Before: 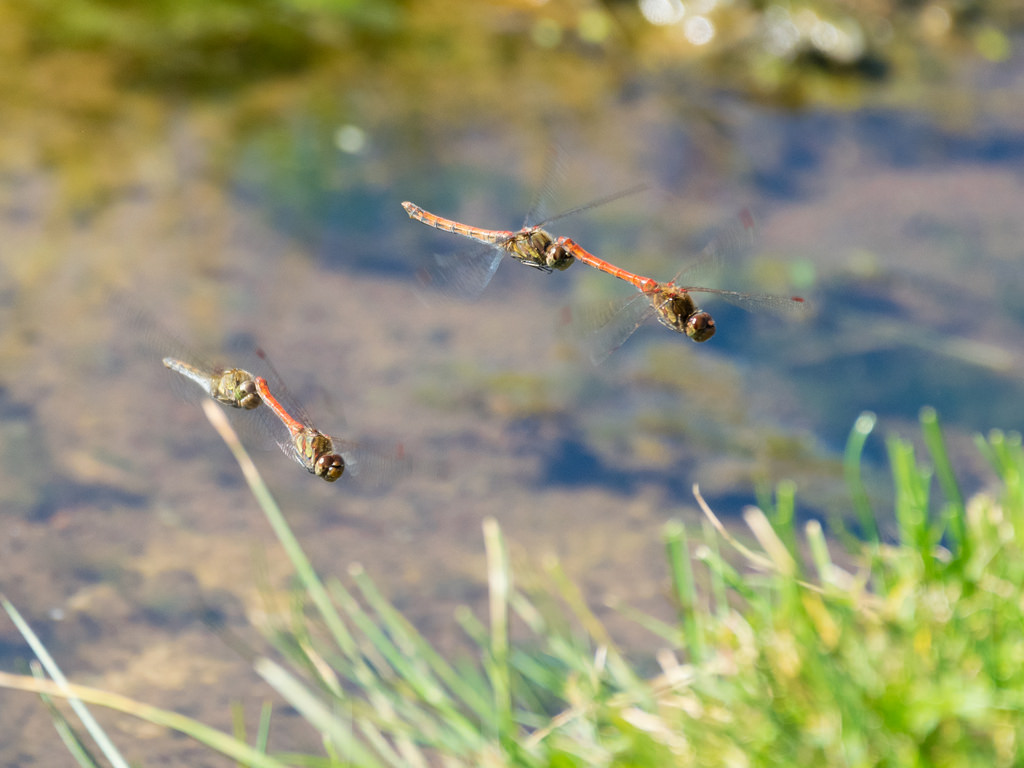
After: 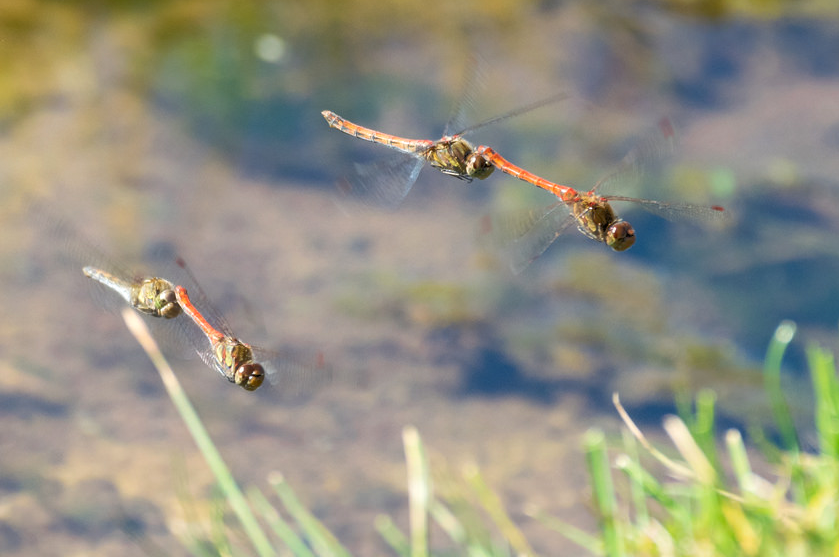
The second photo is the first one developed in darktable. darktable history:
tone equalizer: -8 EV -0.508 EV, -7 EV -0.352 EV, -6 EV -0.069 EV, -5 EV 0.437 EV, -4 EV 0.985 EV, -3 EV 0.822 EV, -2 EV -0.01 EV, -1 EV 0.145 EV, +0 EV -0.023 EV
crop: left 7.82%, top 11.92%, right 10.19%, bottom 15.442%
